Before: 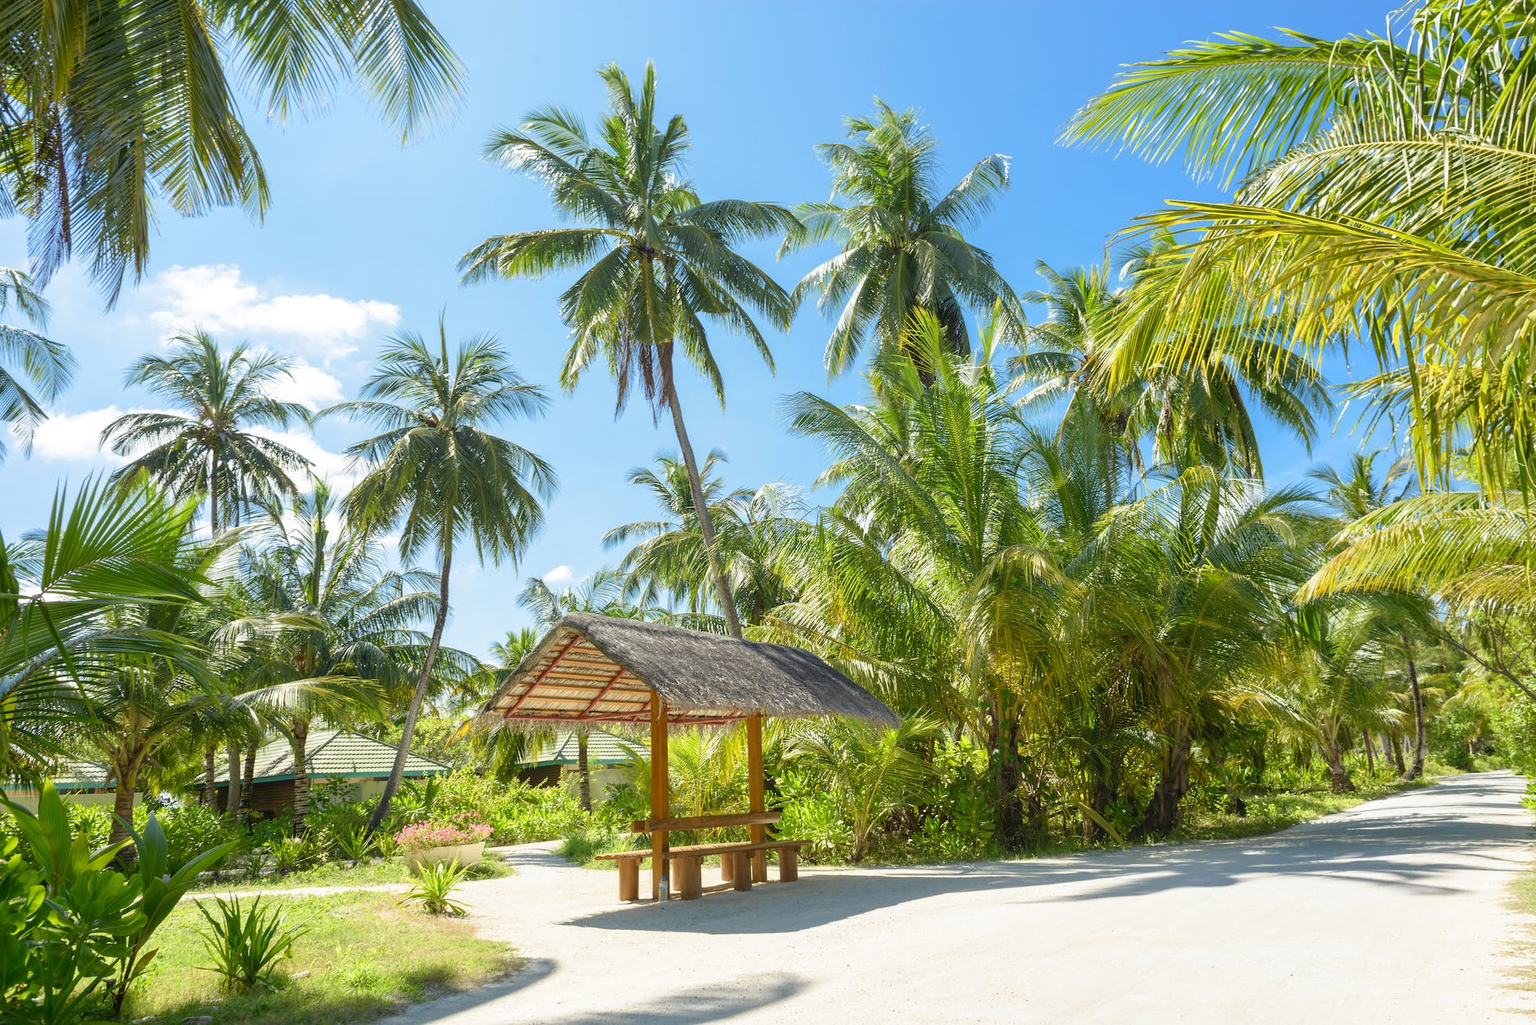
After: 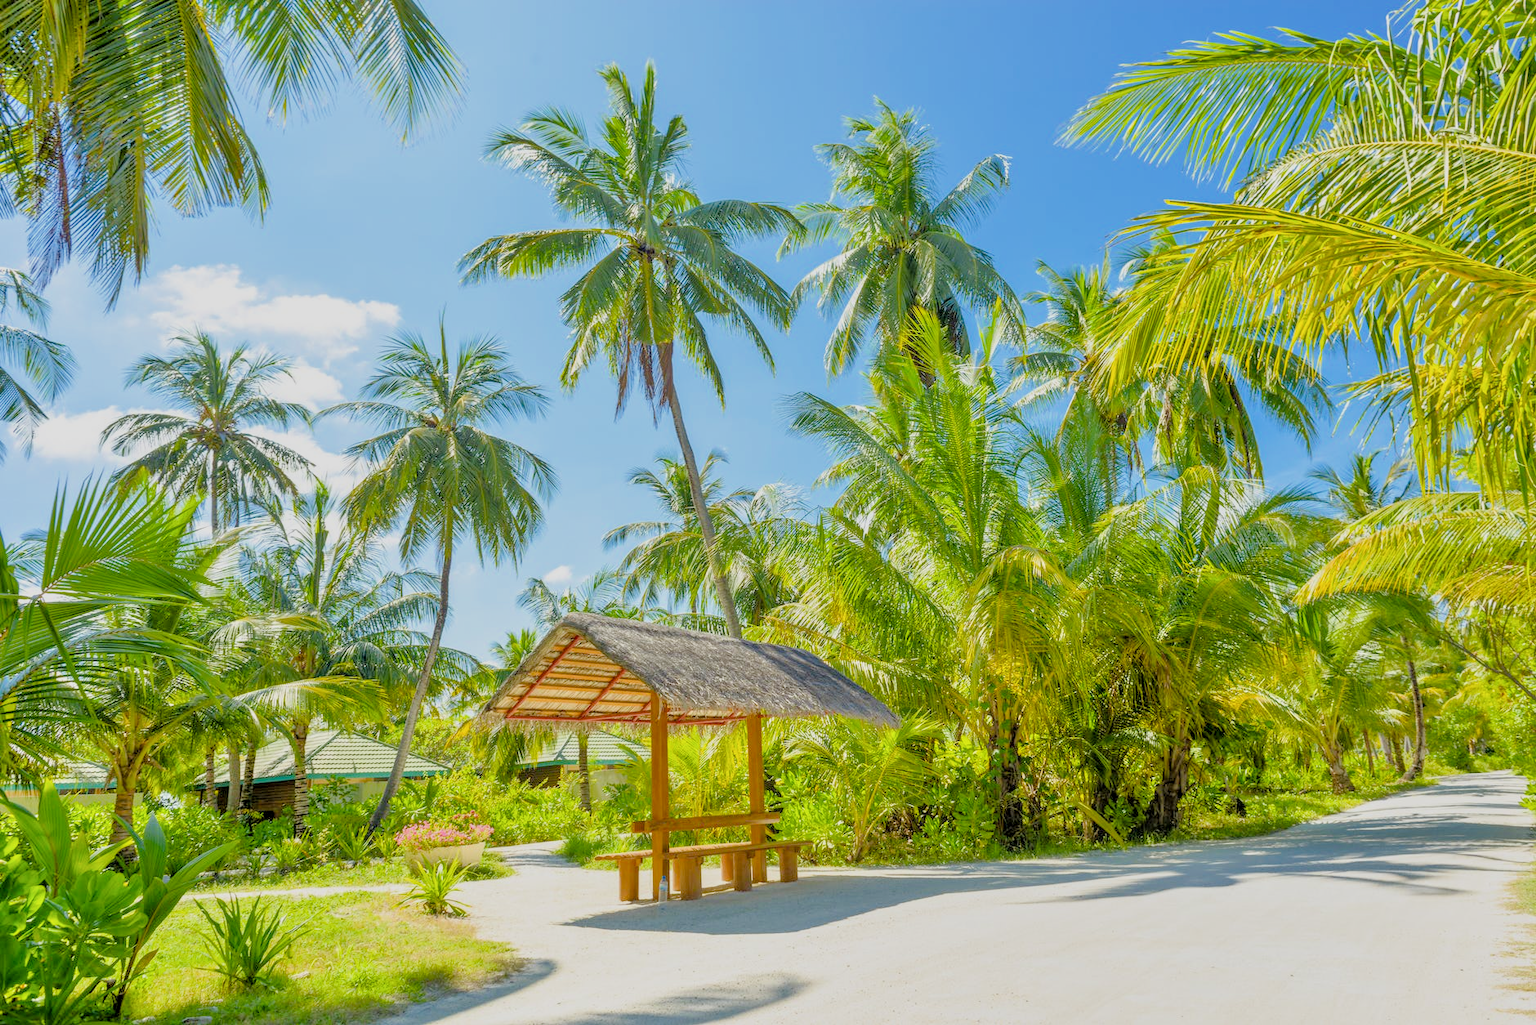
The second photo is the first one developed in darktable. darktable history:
filmic rgb "scene-referred default": black relative exposure -7.65 EV, white relative exposure 4.56 EV, hardness 3.61
local contrast: on, module defaults
color balance rgb: perceptual saturation grading › global saturation 25%, global vibrance 20%
tone equalizer "relight: fill-in": -7 EV 0.15 EV, -6 EV 0.6 EV, -5 EV 1.15 EV, -4 EV 1.33 EV, -3 EV 1.15 EV, -2 EV 0.6 EV, -1 EV 0.15 EV, mask exposure compensation -0.5 EV
